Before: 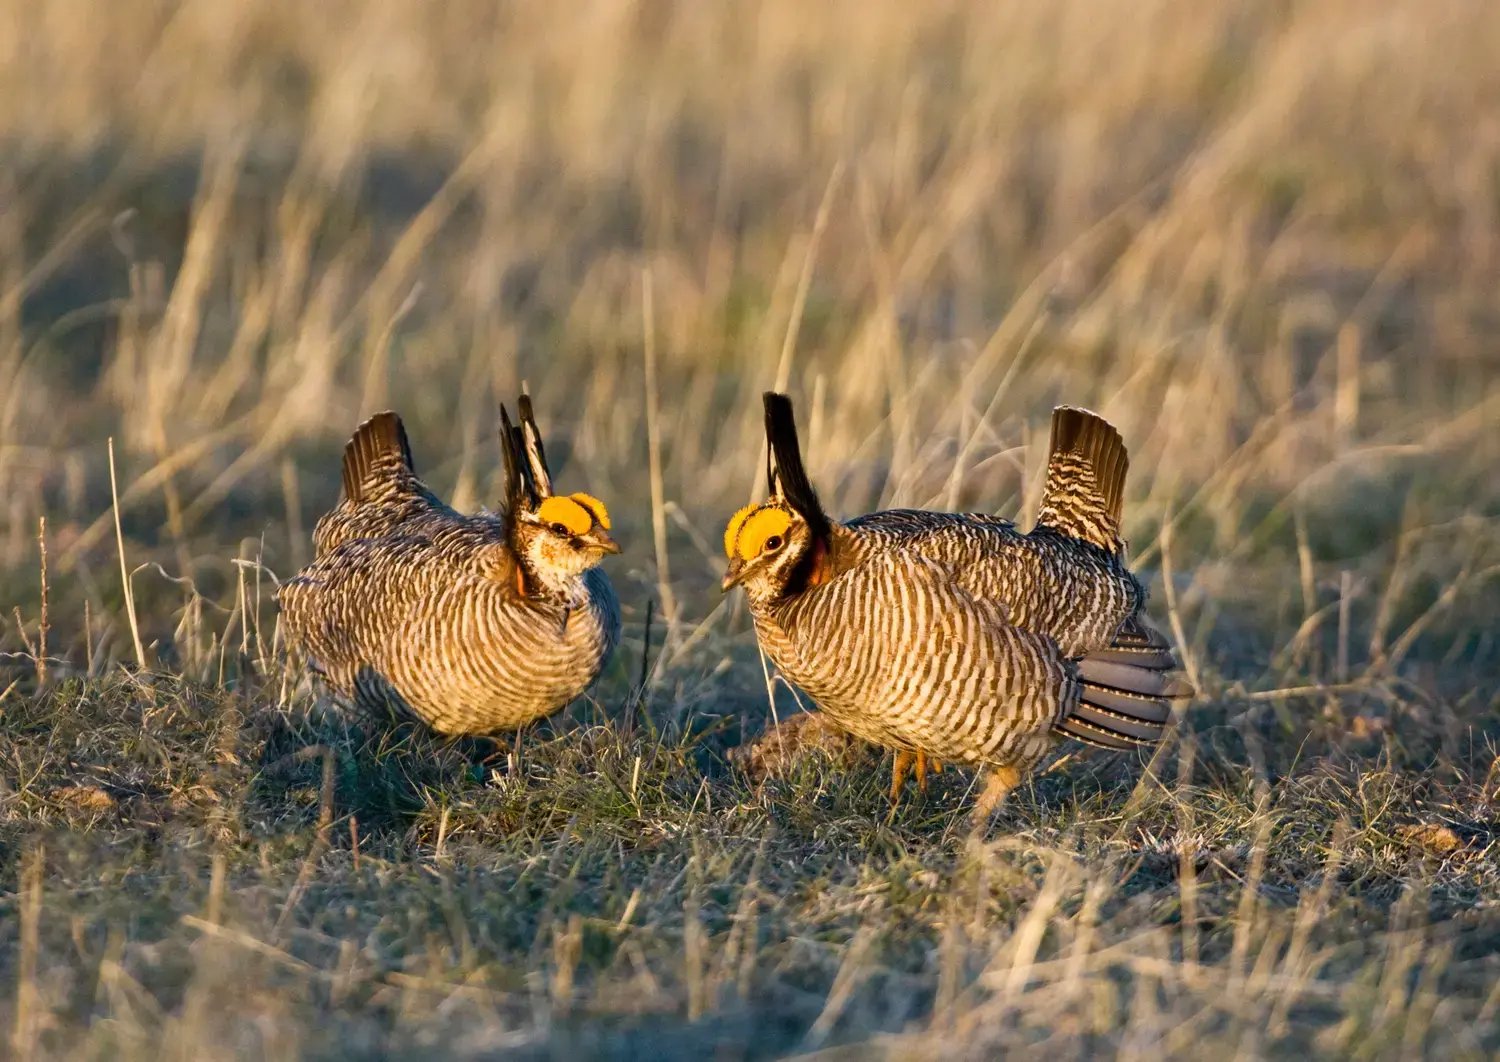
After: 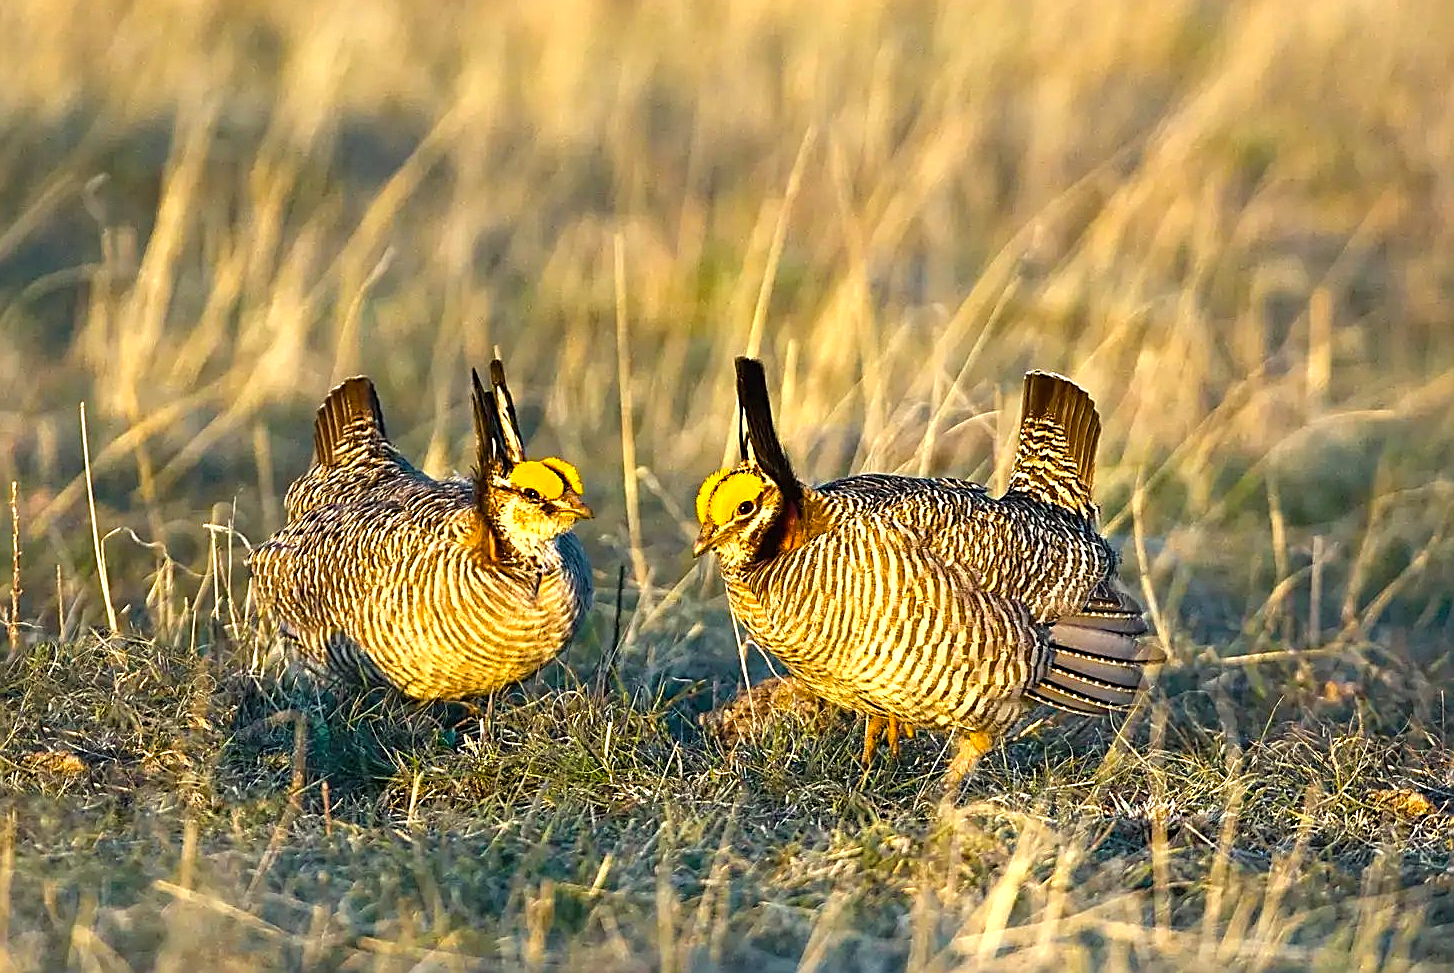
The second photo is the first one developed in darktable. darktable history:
color balance rgb: global offset › luminance -0.47%, perceptual saturation grading › global saturation 19.699%, global vibrance 9.289%
crop: left 1.91%, top 3.34%, right 1.135%, bottom 4.978%
color calibration: x 0.34, y 0.354, temperature 5210.02 K
exposure: black level correction -0.005, exposure 0.627 EV, compensate highlight preservation false
sharpen: radius 1.687, amount 1.283
local contrast: highlights 106%, shadows 100%, detail 119%, midtone range 0.2
color correction: highlights a* -4.84, highlights b* 5.04, saturation 0.954
